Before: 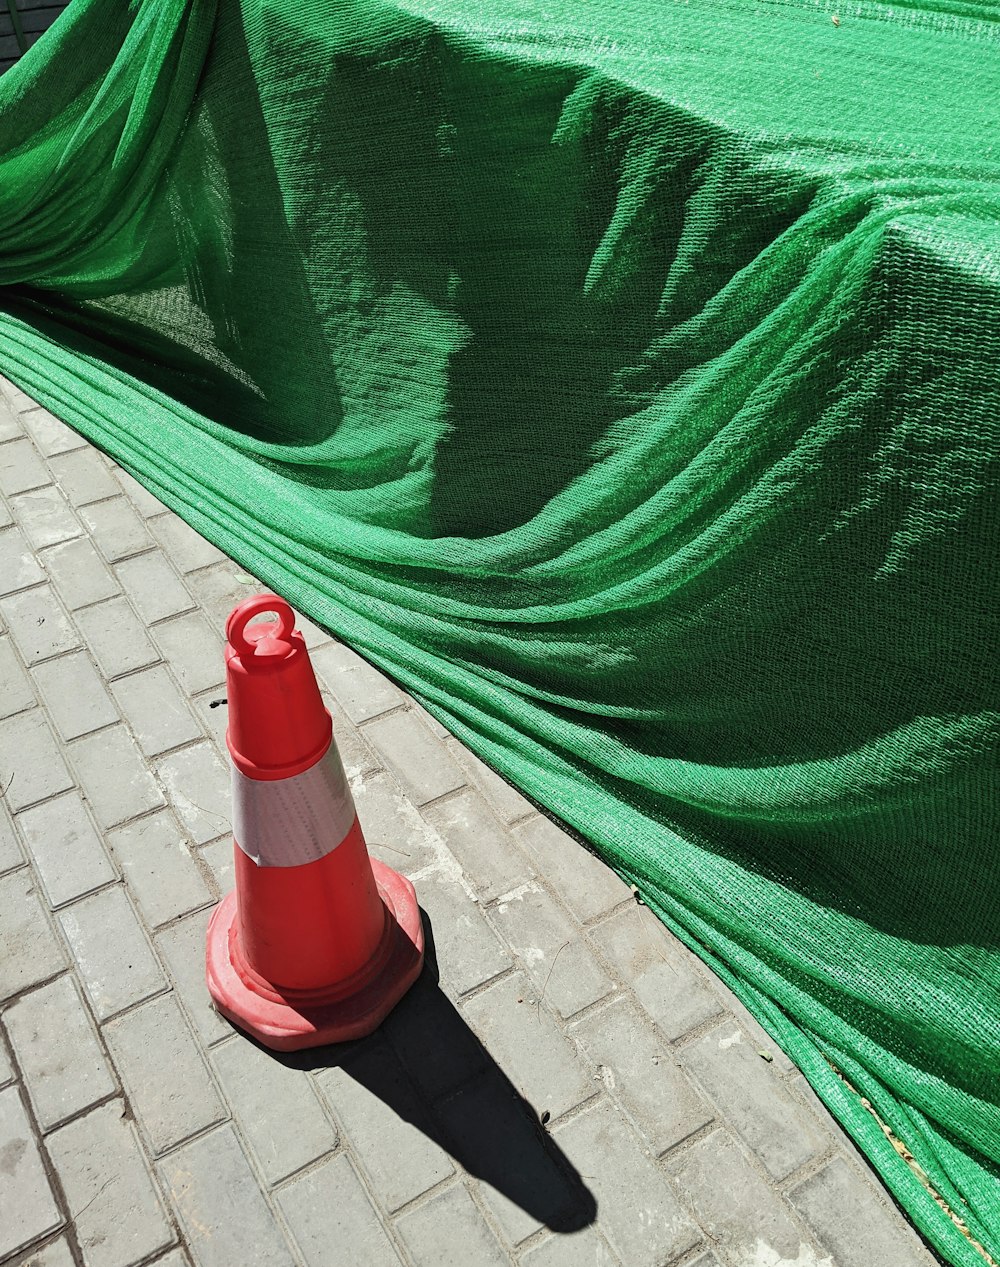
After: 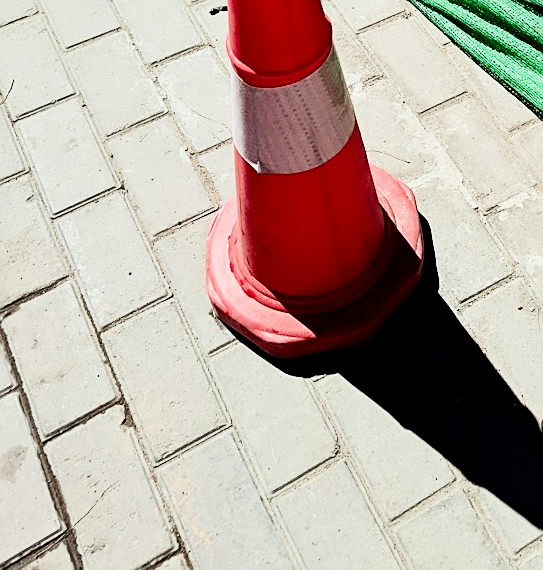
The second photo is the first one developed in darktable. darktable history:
sharpen: on, module defaults
color balance rgb: perceptual saturation grading › global saturation 0.082%
tone equalizer: -8 EV -1.1 EV, -7 EV -1.03 EV, -6 EV -0.84 EV, -5 EV -0.556 EV, -3 EV 0.557 EV, -2 EV 0.876 EV, -1 EV 1.01 EV, +0 EV 1.06 EV
filmic rgb: black relative exposure -7.65 EV, white relative exposure 4.56 EV, hardness 3.61
crop and rotate: top 54.751%, right 45.644%, bottom 0.227%
contrast brightness saturation: contrast 0.242, brightness -0.235, saturation 0.146
